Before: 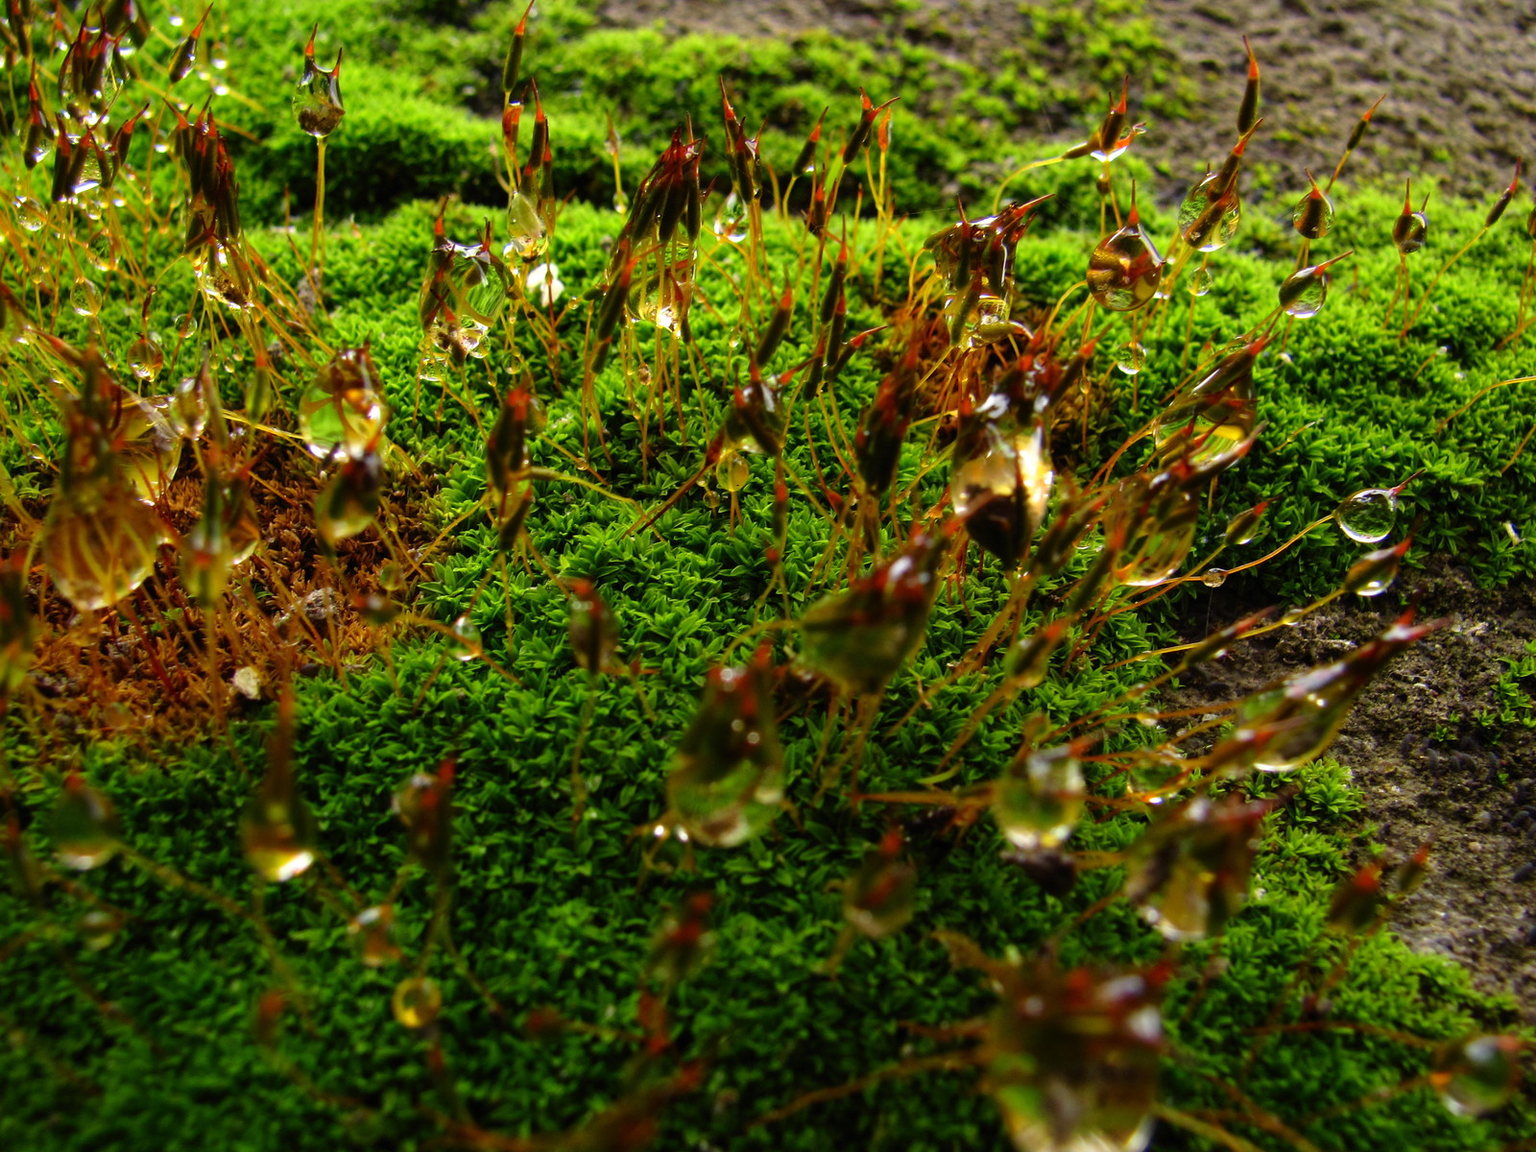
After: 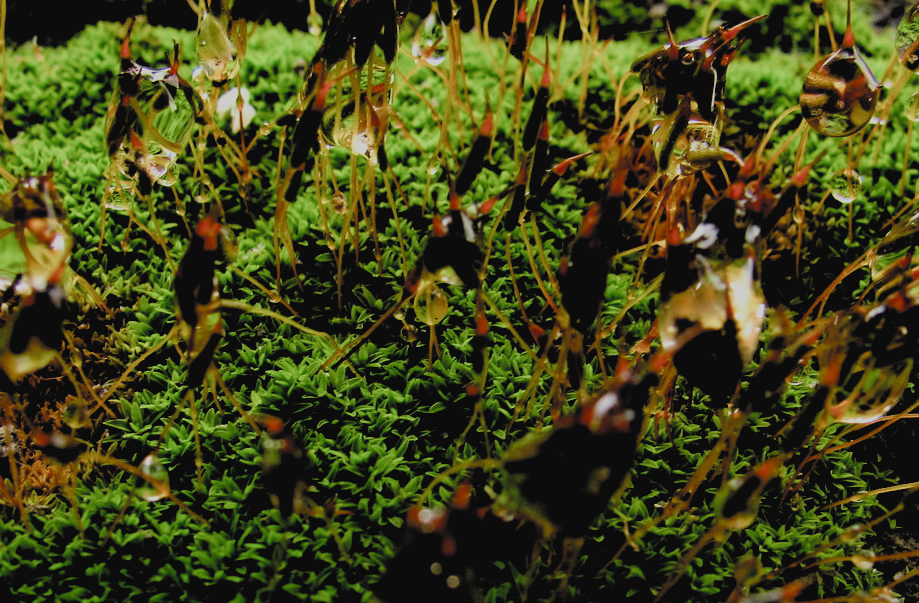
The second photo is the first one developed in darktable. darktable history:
crop: left 20.769%, top 15.657%, right 21.768%, bottom 34.077%
exposure: black level correction 0.009, exposure 0.017 EV, compensate exposure bias true, compensate highlight preservation false
tone equalizer: -7 EV 0.211 EV, -6 EV 0.105 EV, -5 EV 0.064 EV, -4 EV 0.039 EV, -2 EV -0.039 EV, -1 EV -0.027 EV, +0 EV -0.069 EV
contrast brightness saturation: contrast -0.079, brightness -0.039, saturation -0.11
filmic rgb: black relative exposure -2.95 EV, white relative exposure 4.56 EV, hardness 1.76, contrast 1.247, color science v4 (2020)
